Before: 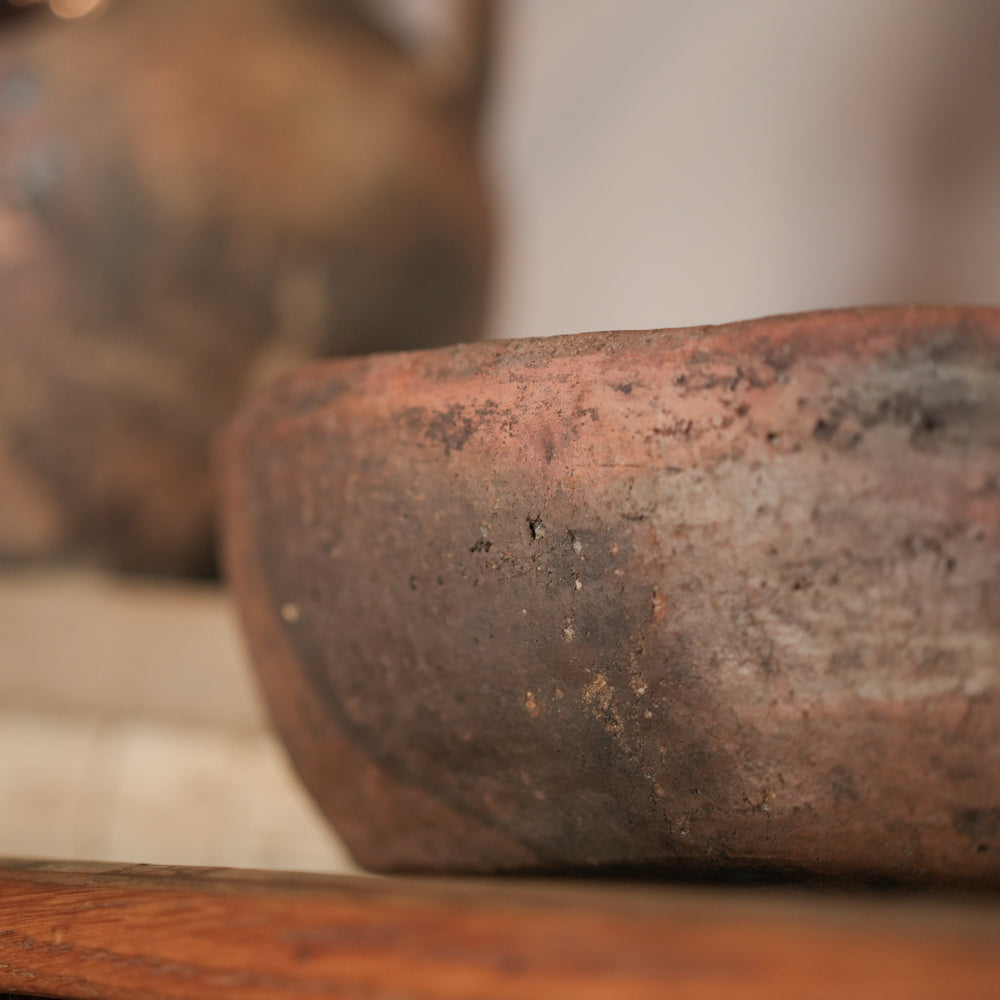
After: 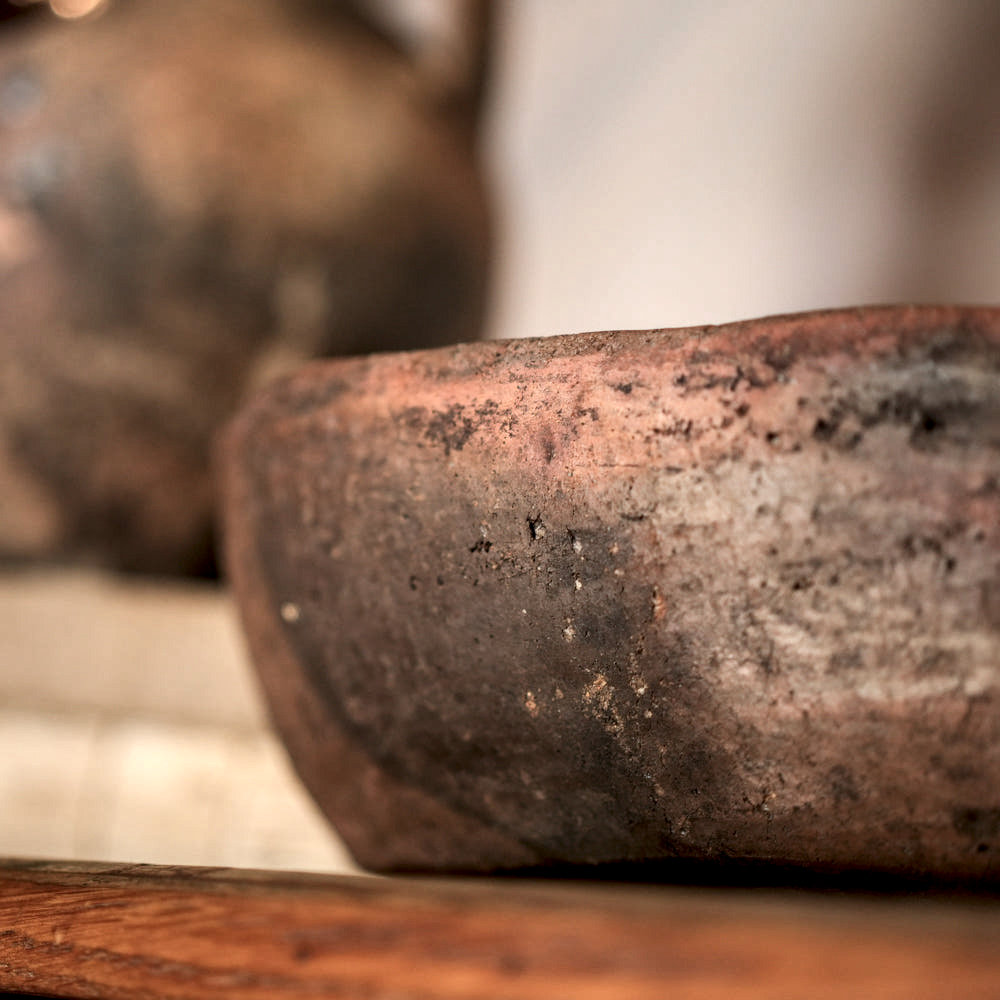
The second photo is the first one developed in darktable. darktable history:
tone equalizer: -8 EV -0.417 EV, -7 EV -0.389 EV, -6 EV -0.333 EV, -5 EV -0.222 EV, -3 EV 0.222 EV, -2 EV 0.333 EV, -1 EV 0.389 EV, +0 EV 0.417 EV, edges refinement/feathering 500, mask exposure compensation -1.57 EV, preserve details no
local contrast: highlights 60%, shadows 60%, detail 160%
